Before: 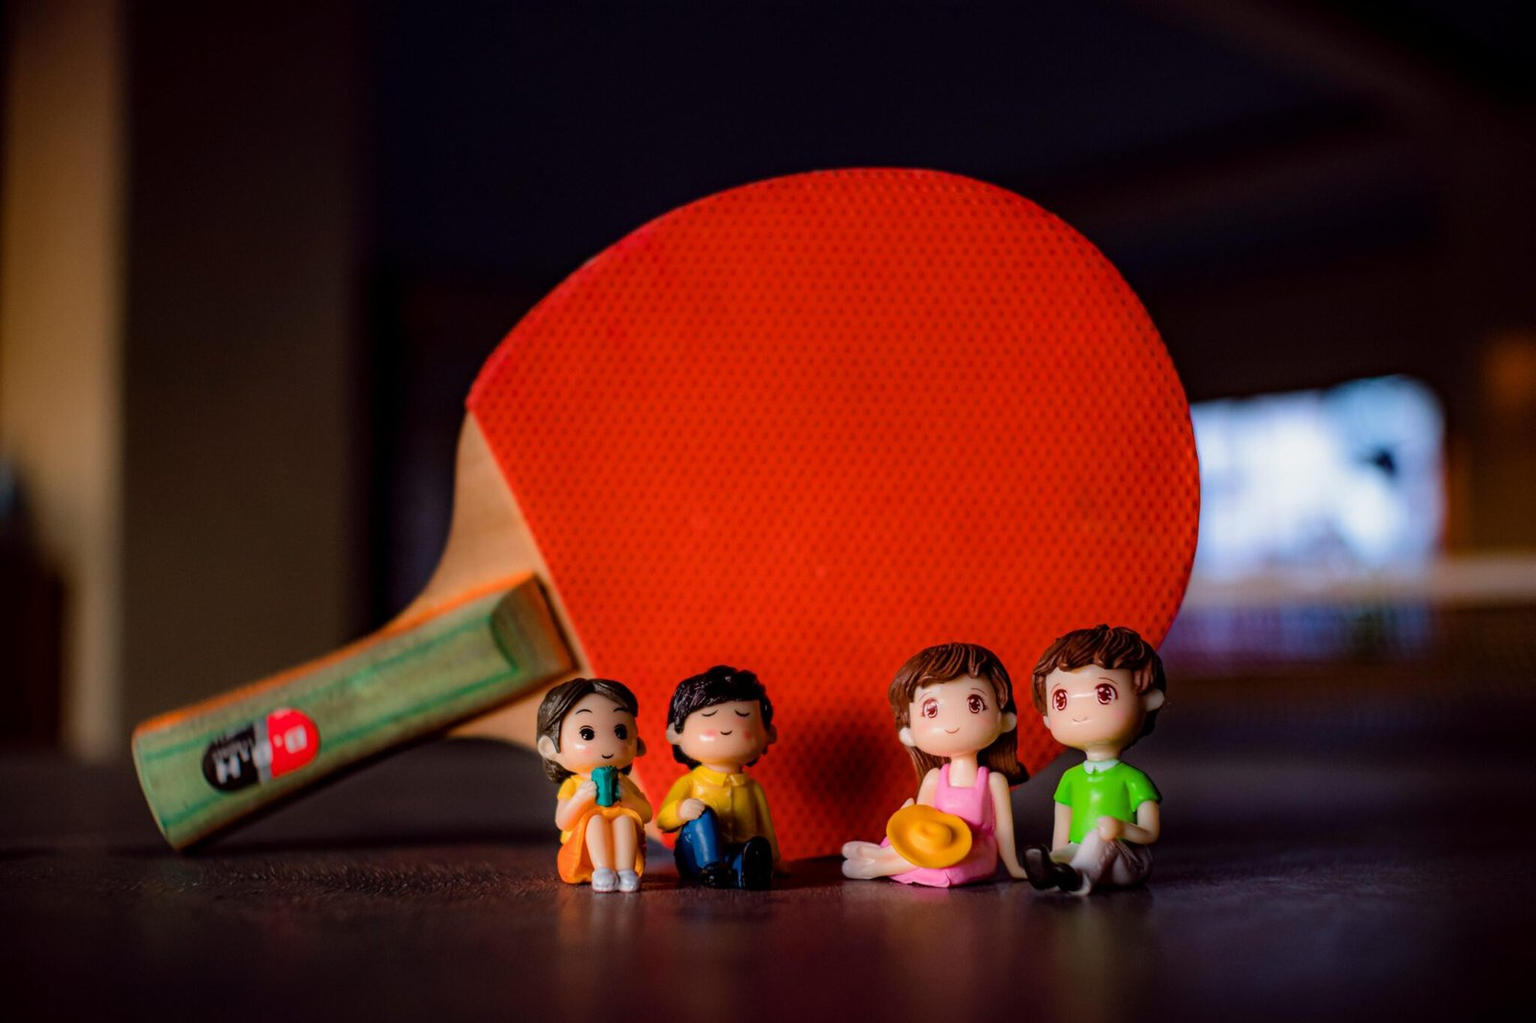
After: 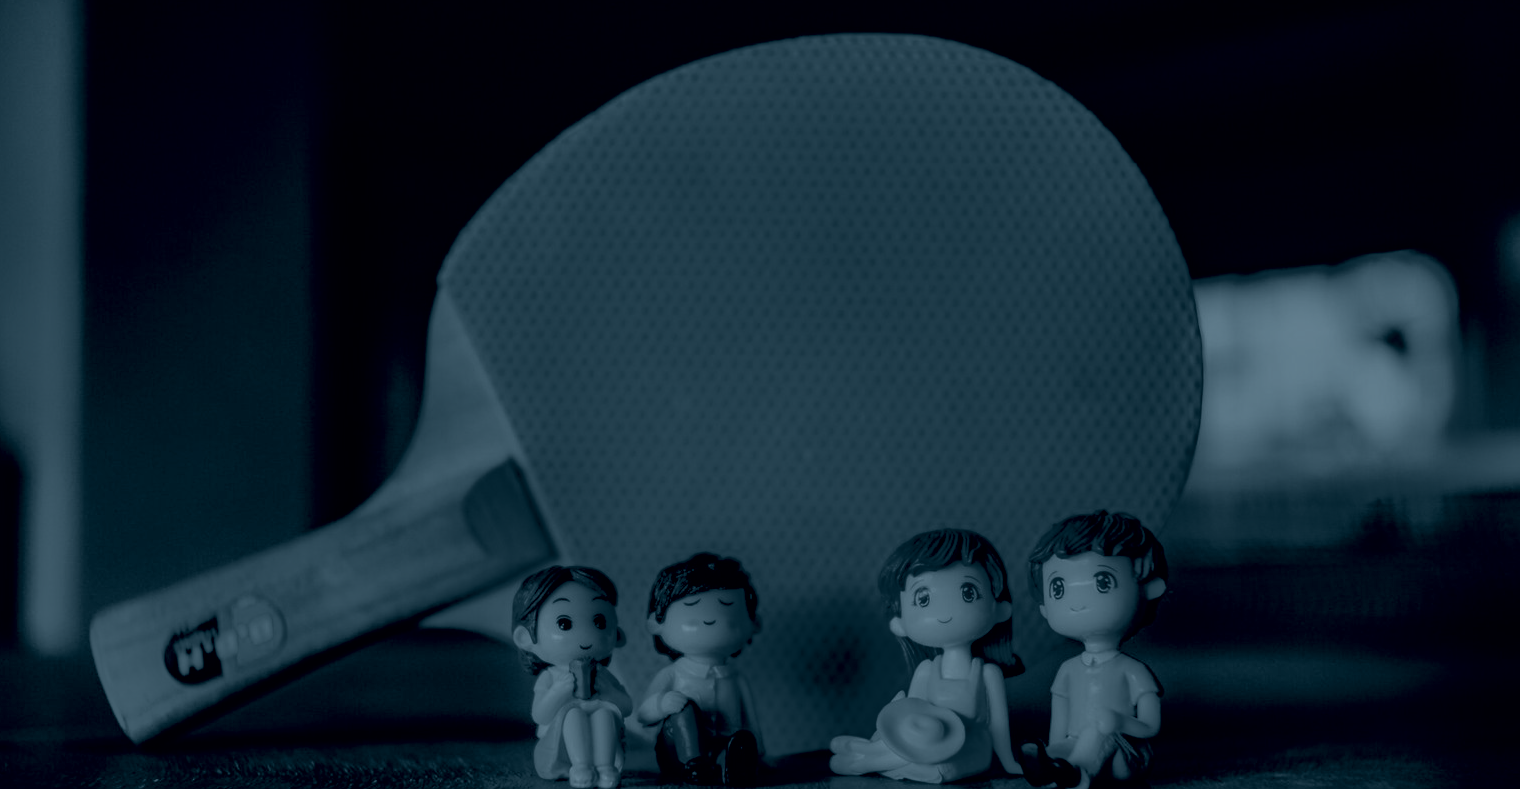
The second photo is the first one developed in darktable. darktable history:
shadows and highlights: white point adjustment 0.1, highlights -70, soften with gaussian
crop and rotate: left 2.991%, top 13.302%, right 1.981%, bottom 12.636%
tone equalizer: -8 EV -0.528 EV, -7 EV -0.319 EV, -6 EV -0.083 EV, -5 EV 0.413 EV, -4 EV 0.985 EV, -3 EV 0.791 EV, -2 EV -0.01 EV, -1 EV 0.14 EV, +0 EV -0.012 EV, smoothing 1
colorize: hue 194.4°, saturation 29%, source mix 61.75%, lightness 3.98%, version 1
